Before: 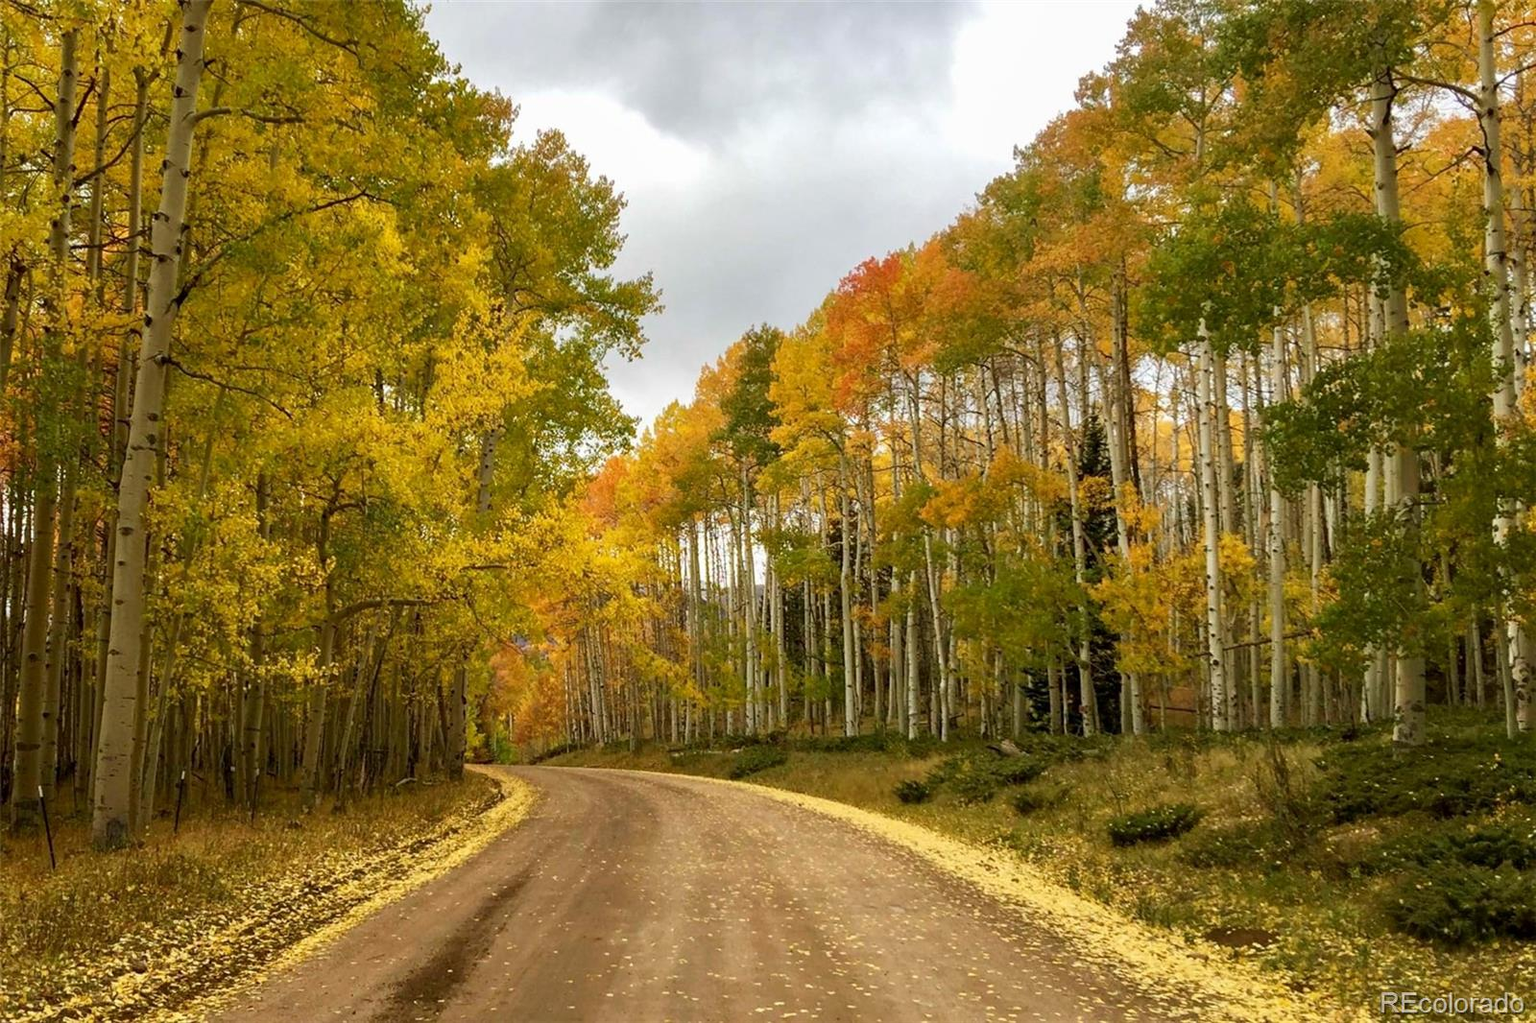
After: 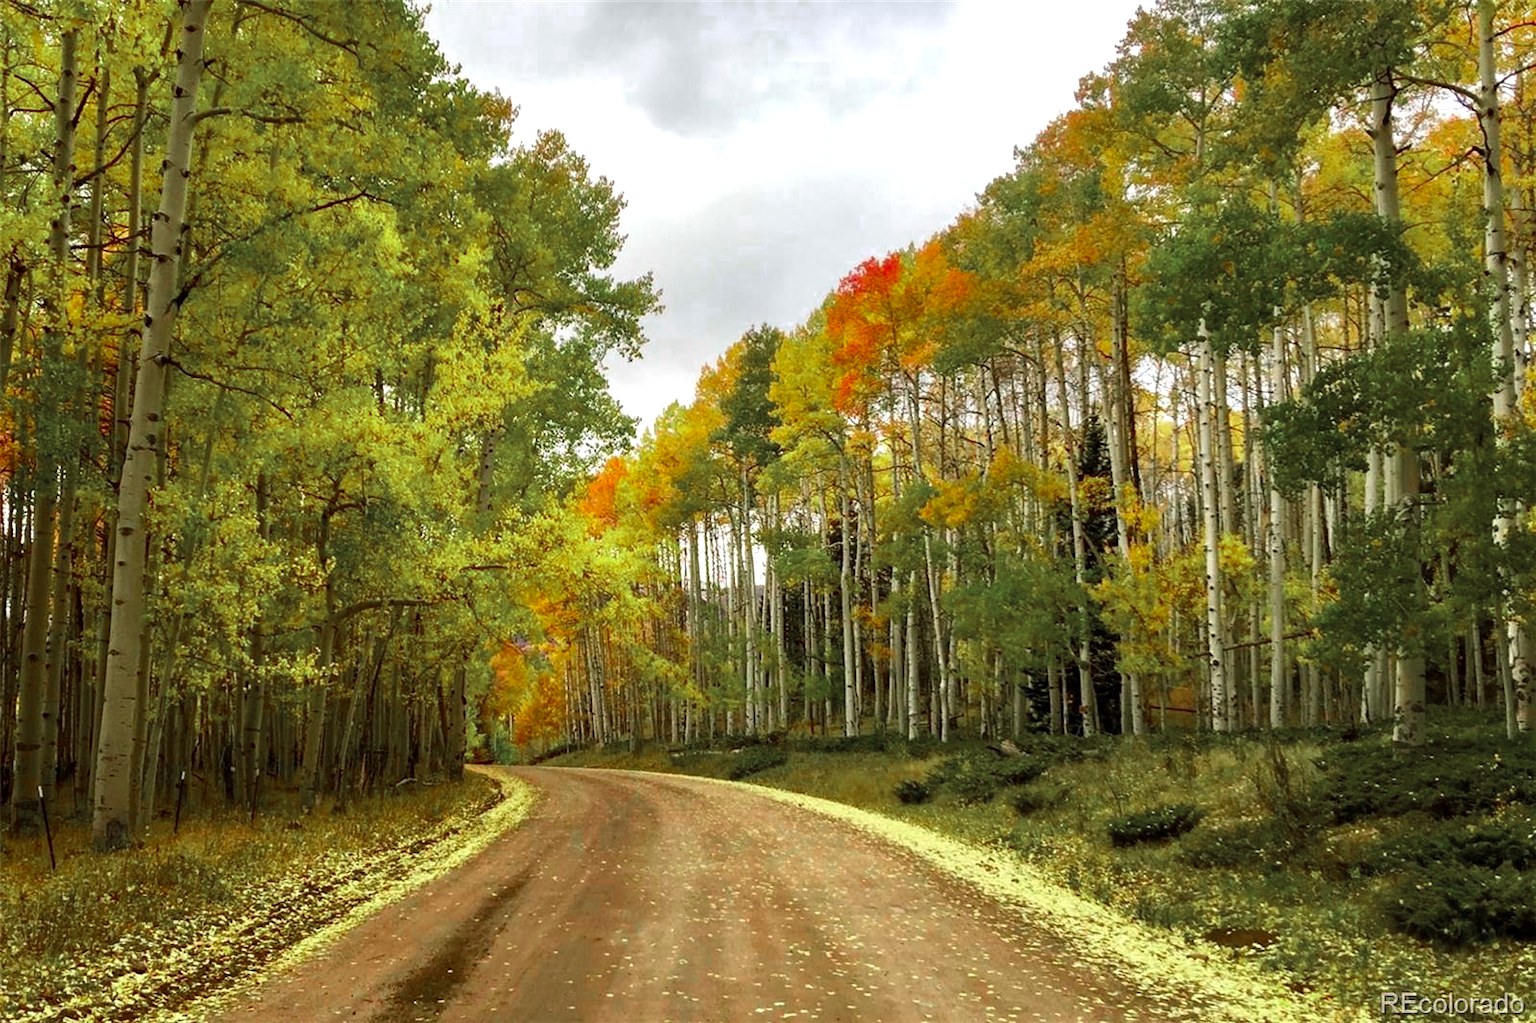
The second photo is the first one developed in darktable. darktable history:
color zones: curves: ch0 [(0, 0.466) (0.128, 0.466) (0.25, 0.5) (0.375, 0.456) (0.5, 0.5) (0.625, 0.5) (0.737, 0.652) (0.875, 0.5)]; ch1 [(0, 0.603) (0.125, 0.618) (0.261, 0.348) (0.372, 0.353) (0.497, 0.363) (0.611, 0.45) (0.731, 0.427) (0.875, 0.518) (0.998, 0.652)]; ch2 [(0, 0.559) (0.125, 0.451) (0.253, 0.564) (0.37, 0.578) (0.5, 0.466) (0.625, 0.471) (0.731, 0.471) (0.88, 0.485)]
color balance rgb: linear chroma grading › global chroma 10%, global vibrance 10%, contrast 15%, saturation formula JzAzBz (2021)
